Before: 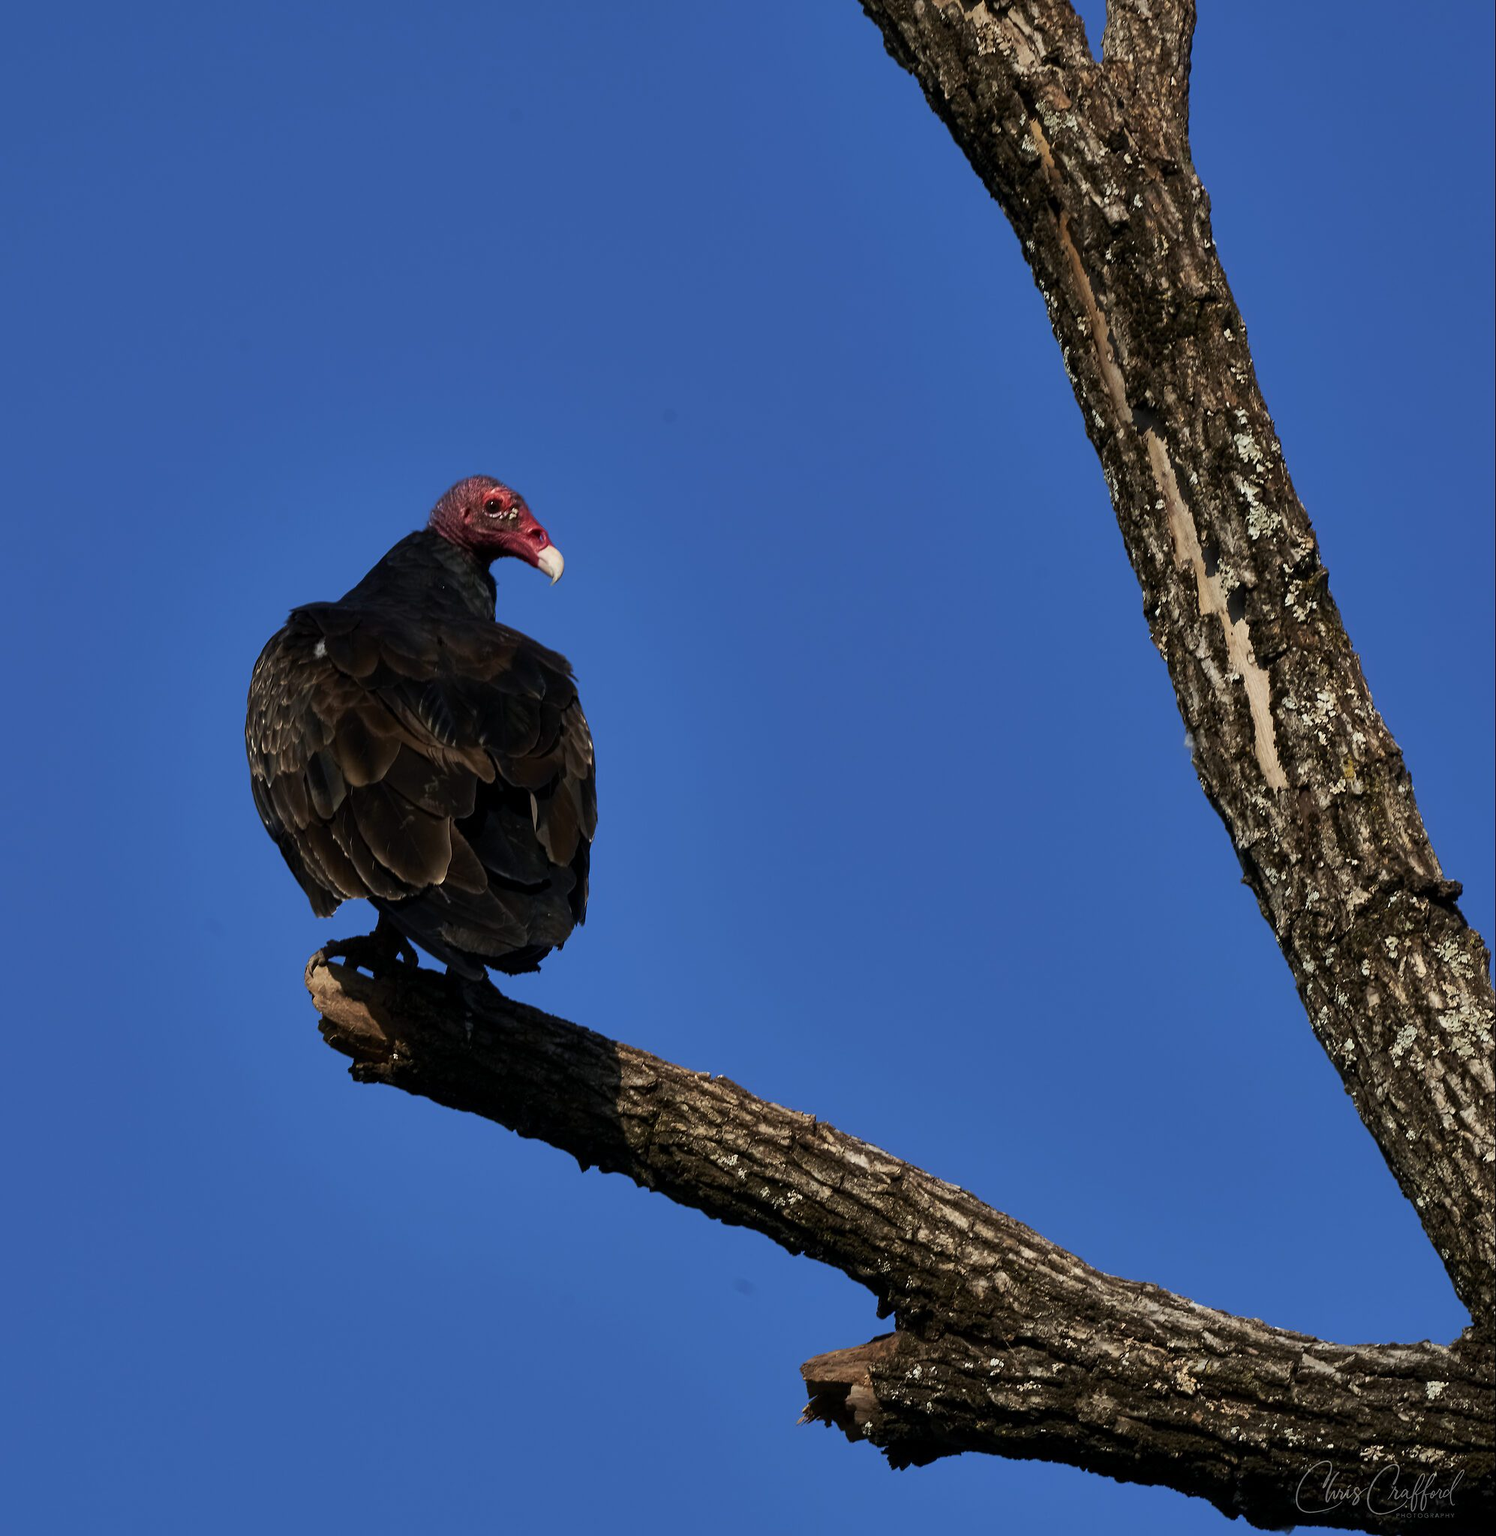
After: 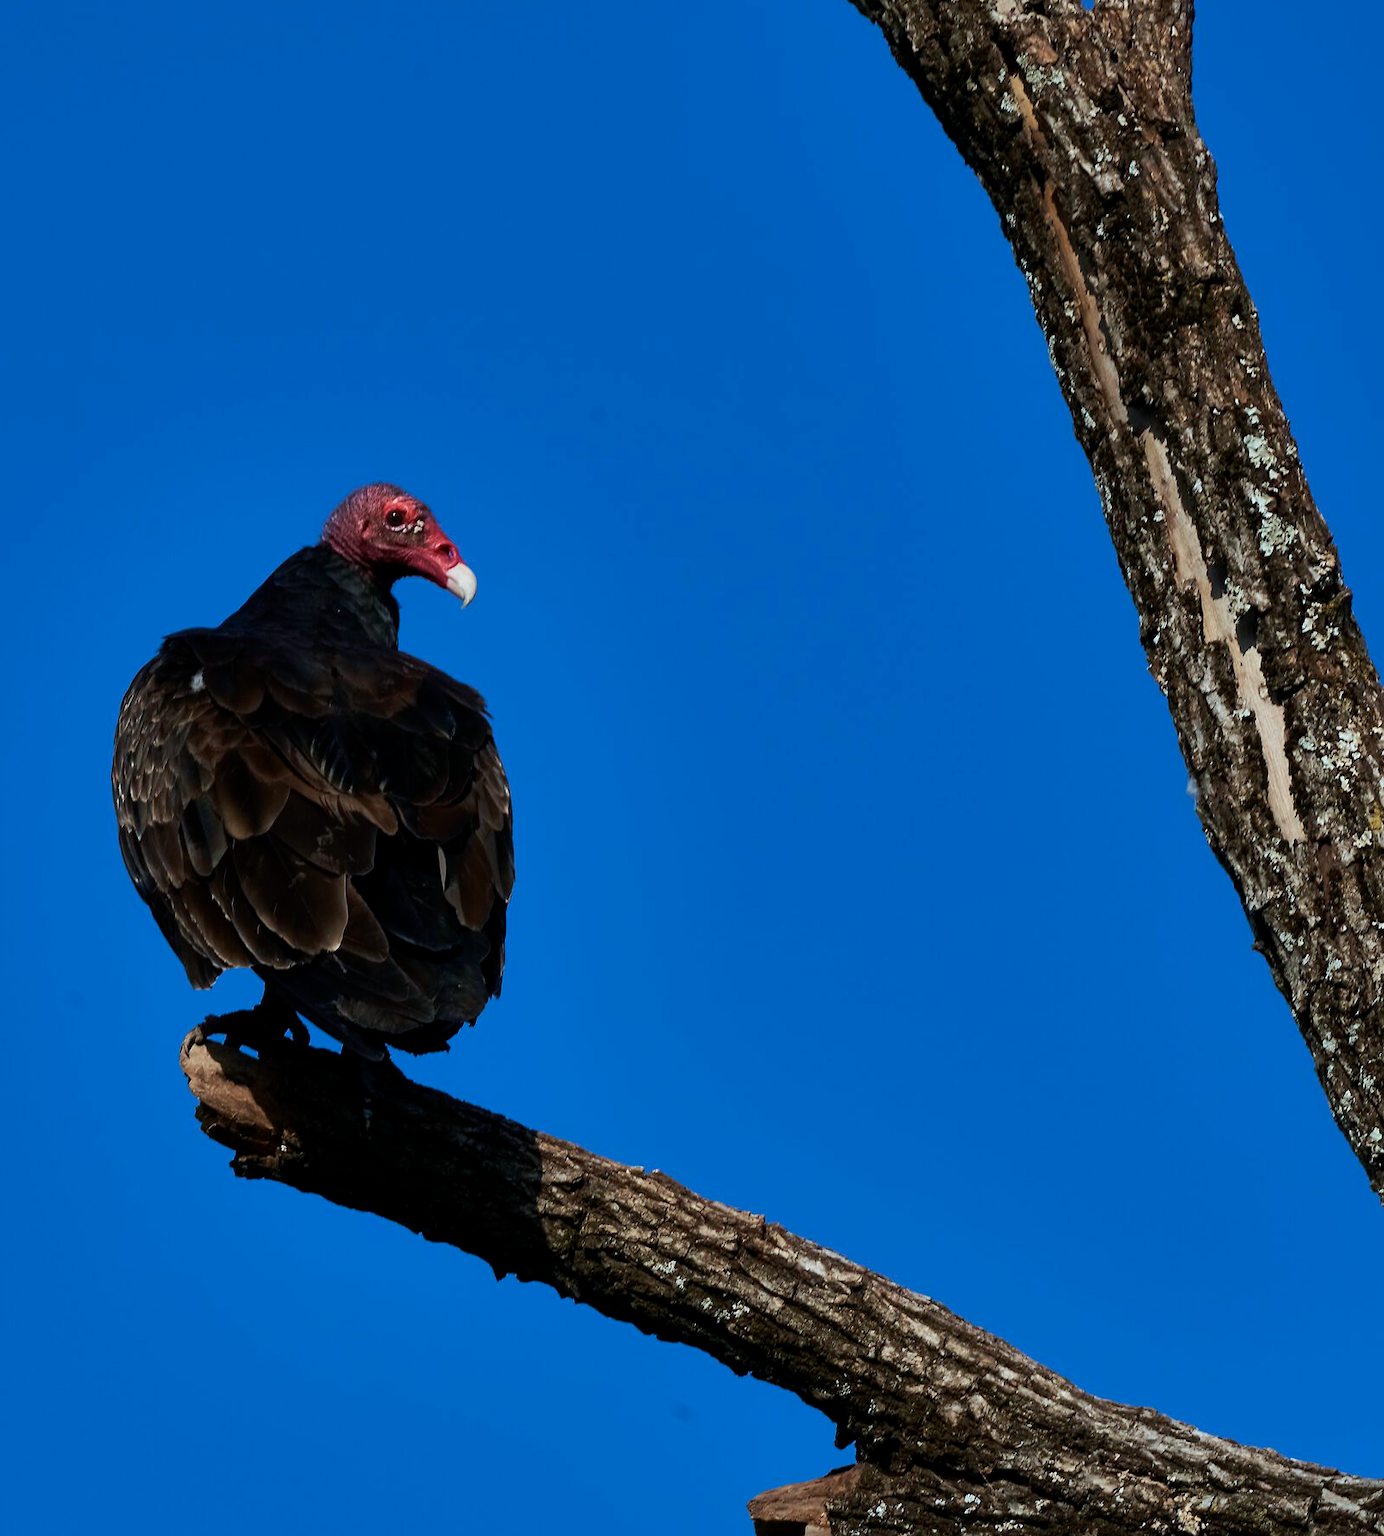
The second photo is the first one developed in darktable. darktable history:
color calibration: illuminant F (fluorescent), F source F9 (Cool White Deluxe 4150 K) – high CRI, x 0.374, y 0.373, temperature 4160.09 K
crop: left 9.919%, top 3.527%, right 9.231%, bottom 9.121%
